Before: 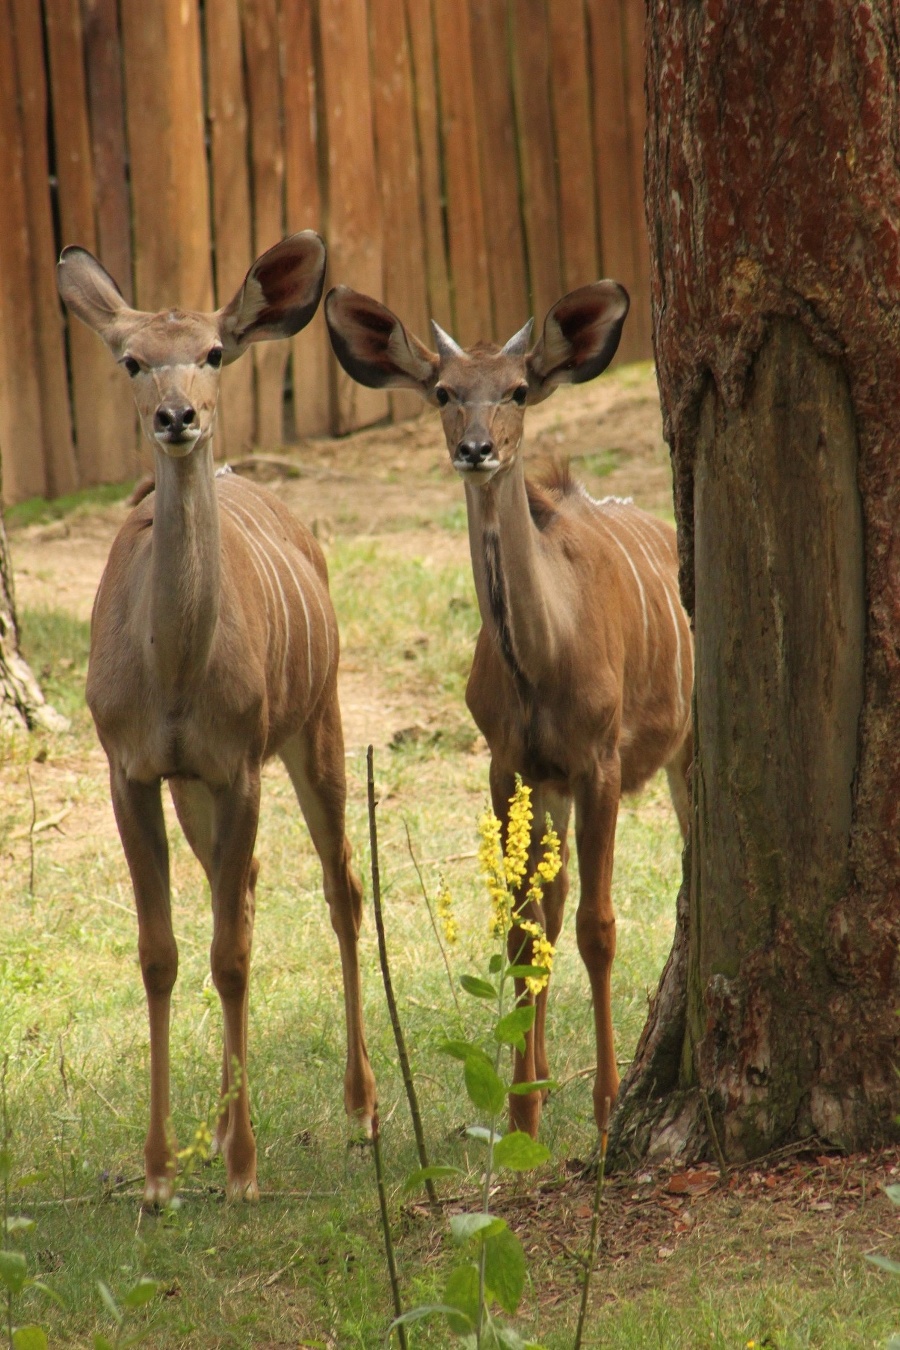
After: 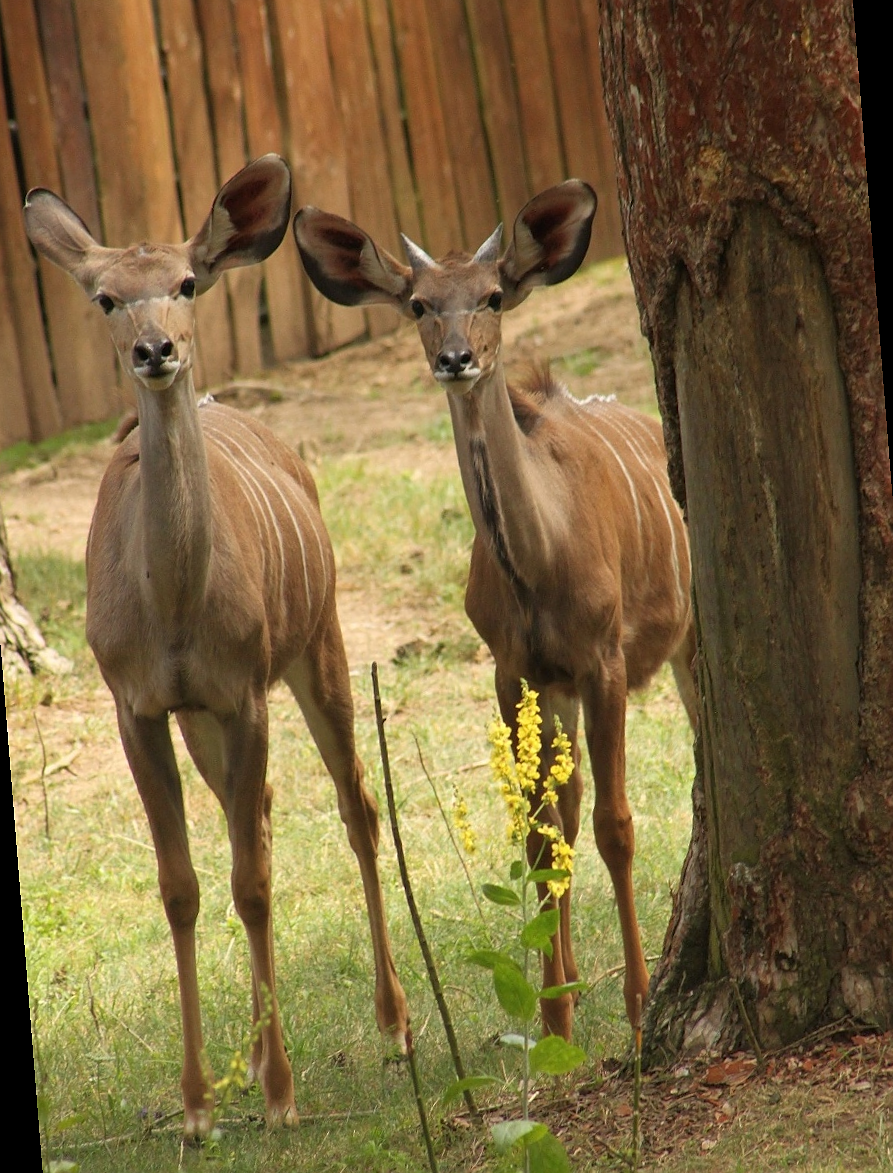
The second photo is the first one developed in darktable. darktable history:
sharpen: radius 0.969, amount 0.604
rotate and perspective: rotation -4.57°, crop left 0.054, crop right 0.944, crop top 0.087, crop bottom 0.914
